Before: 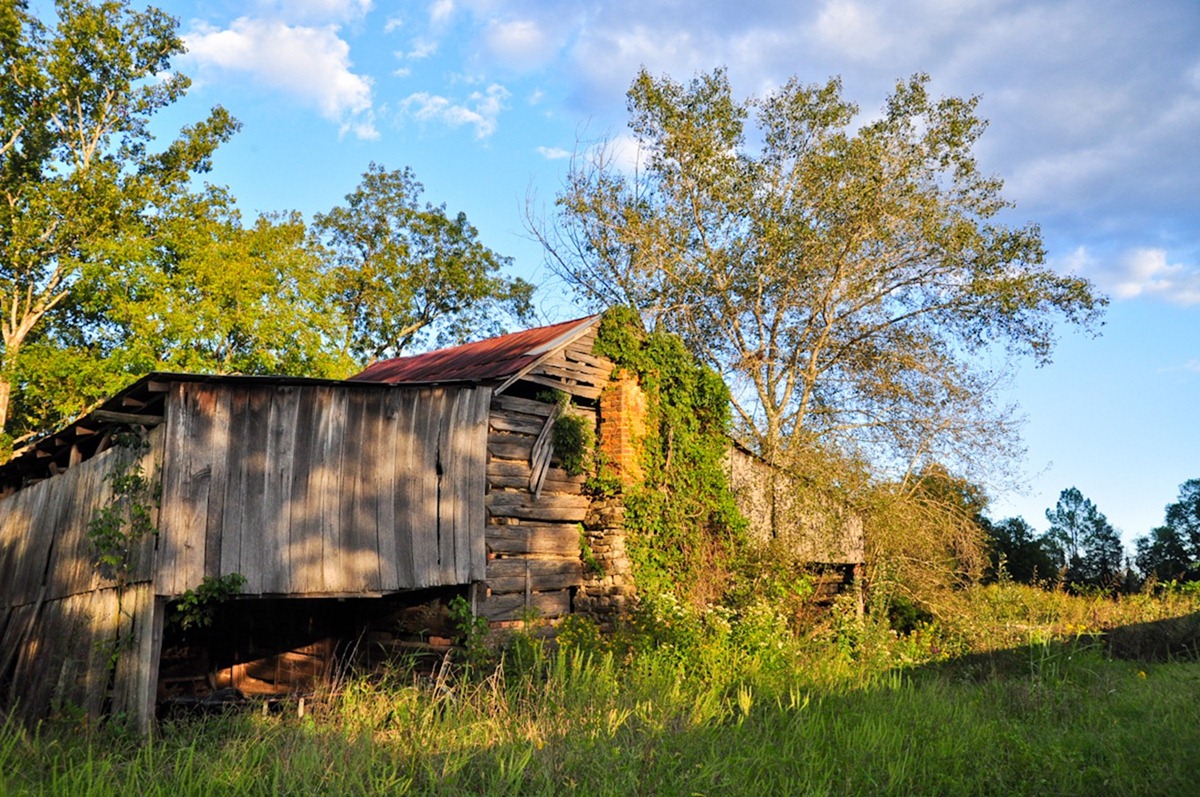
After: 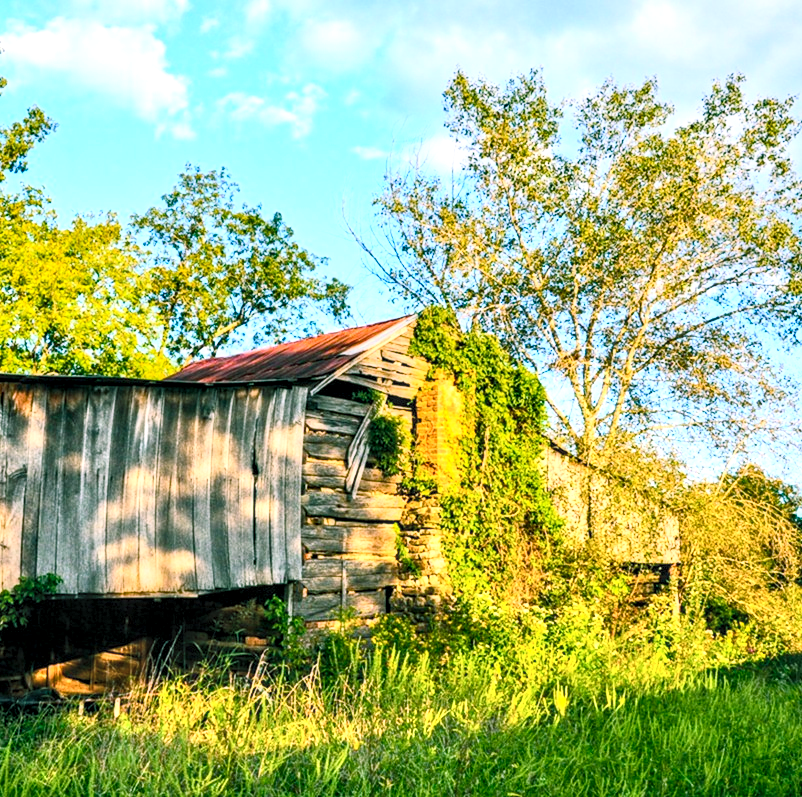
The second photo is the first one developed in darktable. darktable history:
crop: left 15.415%, right 17.742%
contrast brightness saturation: contrast 0.387, brightness 0.518
local contrast: detail 150%
color balance rgb: shadows lift › chroma 11.98%, shadows lift › hue 132.44°, power › chroma 1.02%, power › hue 253.2°, perceptual saturation grading › global saturation 37.163%, perceptual saturation grading › shadows 36%
